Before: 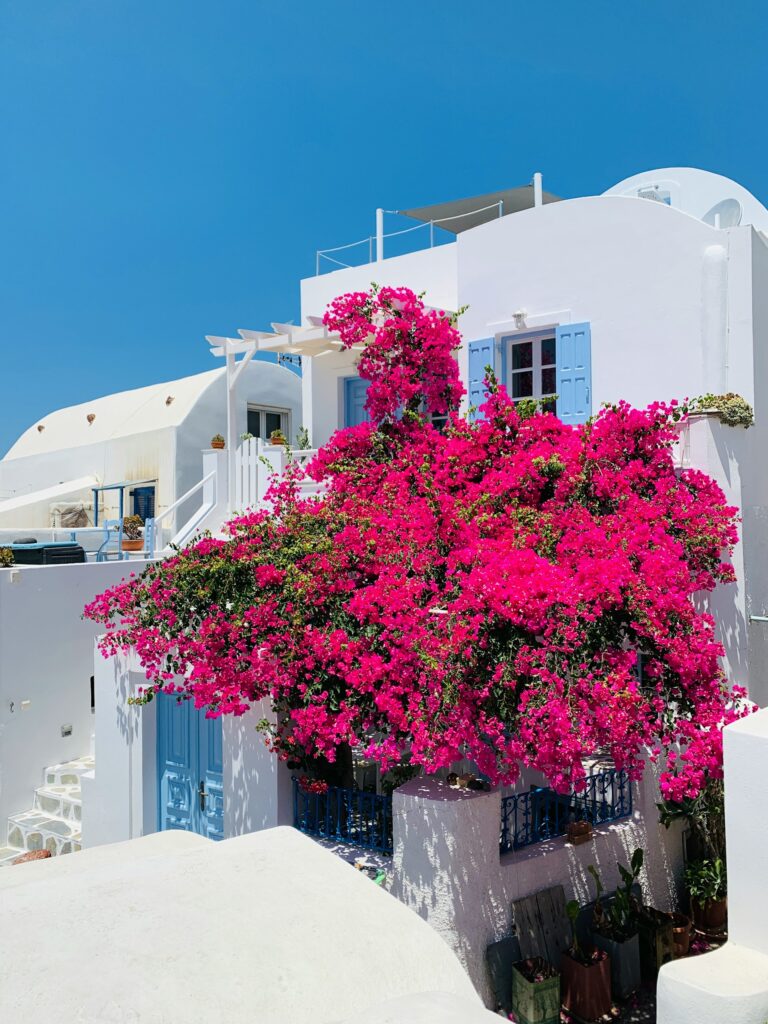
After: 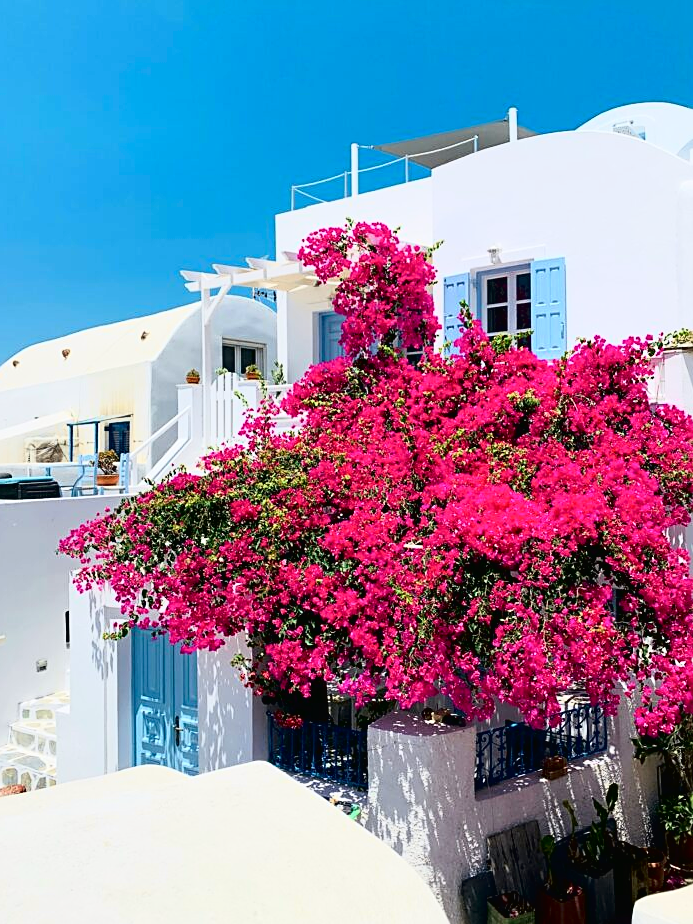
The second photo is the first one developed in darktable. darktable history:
sharpen: on, module defaults
tone curve: curves: ch0 [(0, 0.013) (0.054, 0.018) (0.205, 0.191) (0.289, 0.292) (0.39, 0.424) (0.493, 0.551) (0.647, 0.752) (0.778, 0.895) (1, 0.998)]; ch1 [(0, 0) (0.385, 0.343) (0.439, 0.415) (0.494, 0.495) (0.501, 0.501) (0.51, 0.509) (0.54, 0.546) (0.586, 0.606) (0.66, 0.701) (0.783, 0.804) (1, 1)]; ch2 [(0, 0) (0.32, 0.281) (0.403, 0.399) (0.441, 0.428) (0.47, 0.469) (0.498, 0.496) (0.524, 0.538) (0.566, 0.579) (0.633, 0.665) (0.7, 0.711) (1, 1)], color space Lab, independent channels, preserve colors none
crop: left 3.305%, top 6.436%, right 6.389%, bottom 3.258%
